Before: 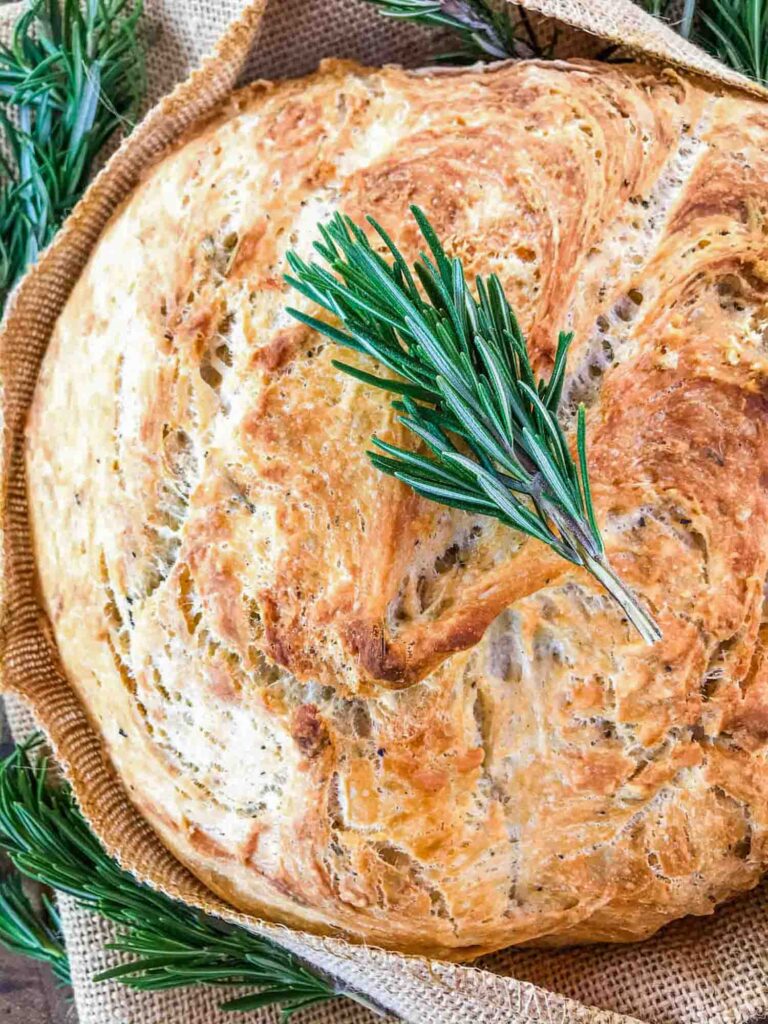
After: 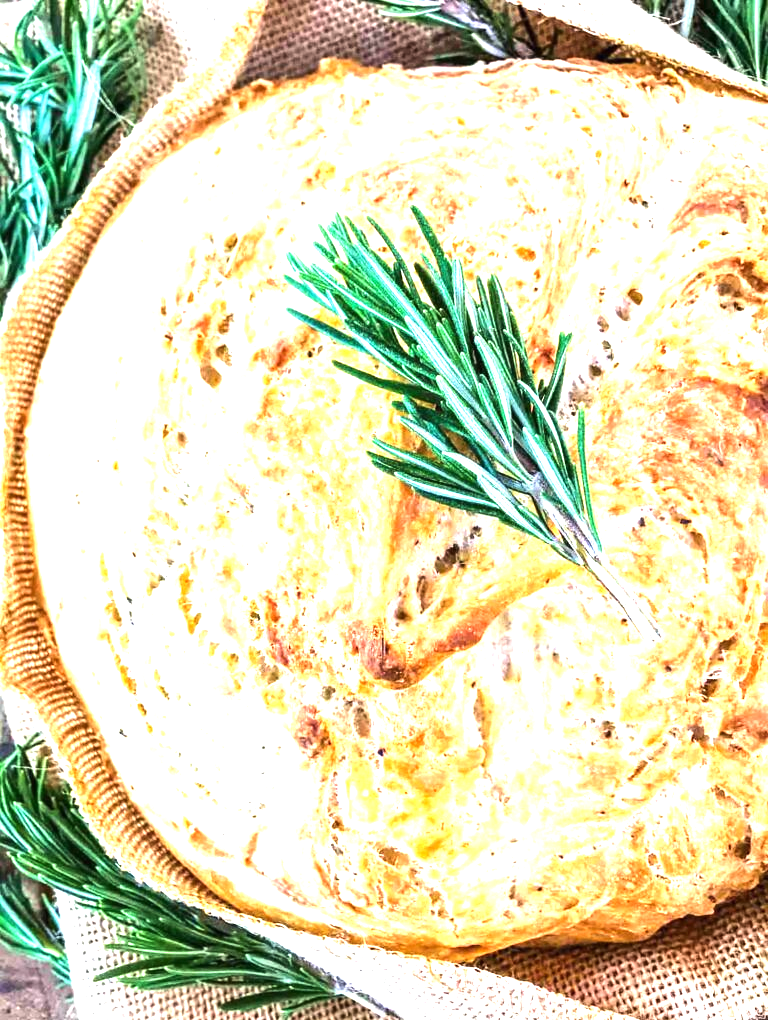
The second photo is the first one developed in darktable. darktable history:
exposure: black level correction 0, exposure 1.2 EV, compensate exposure bias true, compensate highlight preservation false
crop: top 0.05%, bottom 0.098%
tone equalizer: -8 EV -0.75 EV, -7 EV -0.7 EV, -6 EV -0.6 EV, -5 EV -0.4 EV, -3 EV 0.4 EV, -2 EV 0.6 EV, -1 EV 0.7 EV, +0 EV 0.75 EV, edges refinement/feathering 500, mask exposure compensation -1.57 EV, preserve details no
